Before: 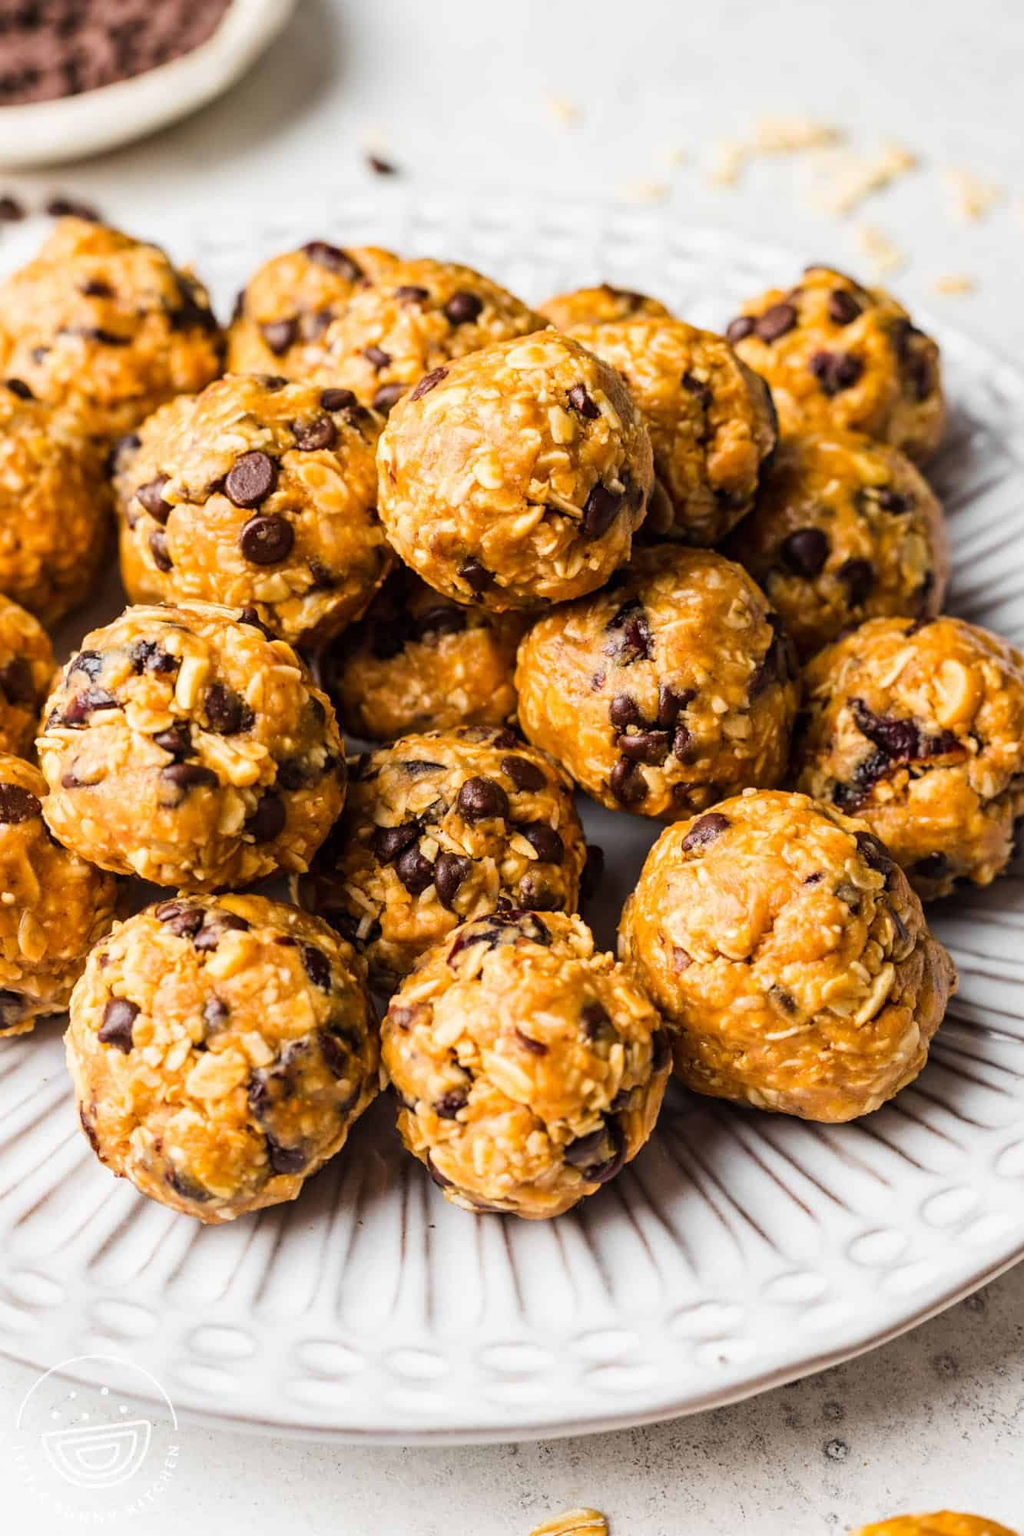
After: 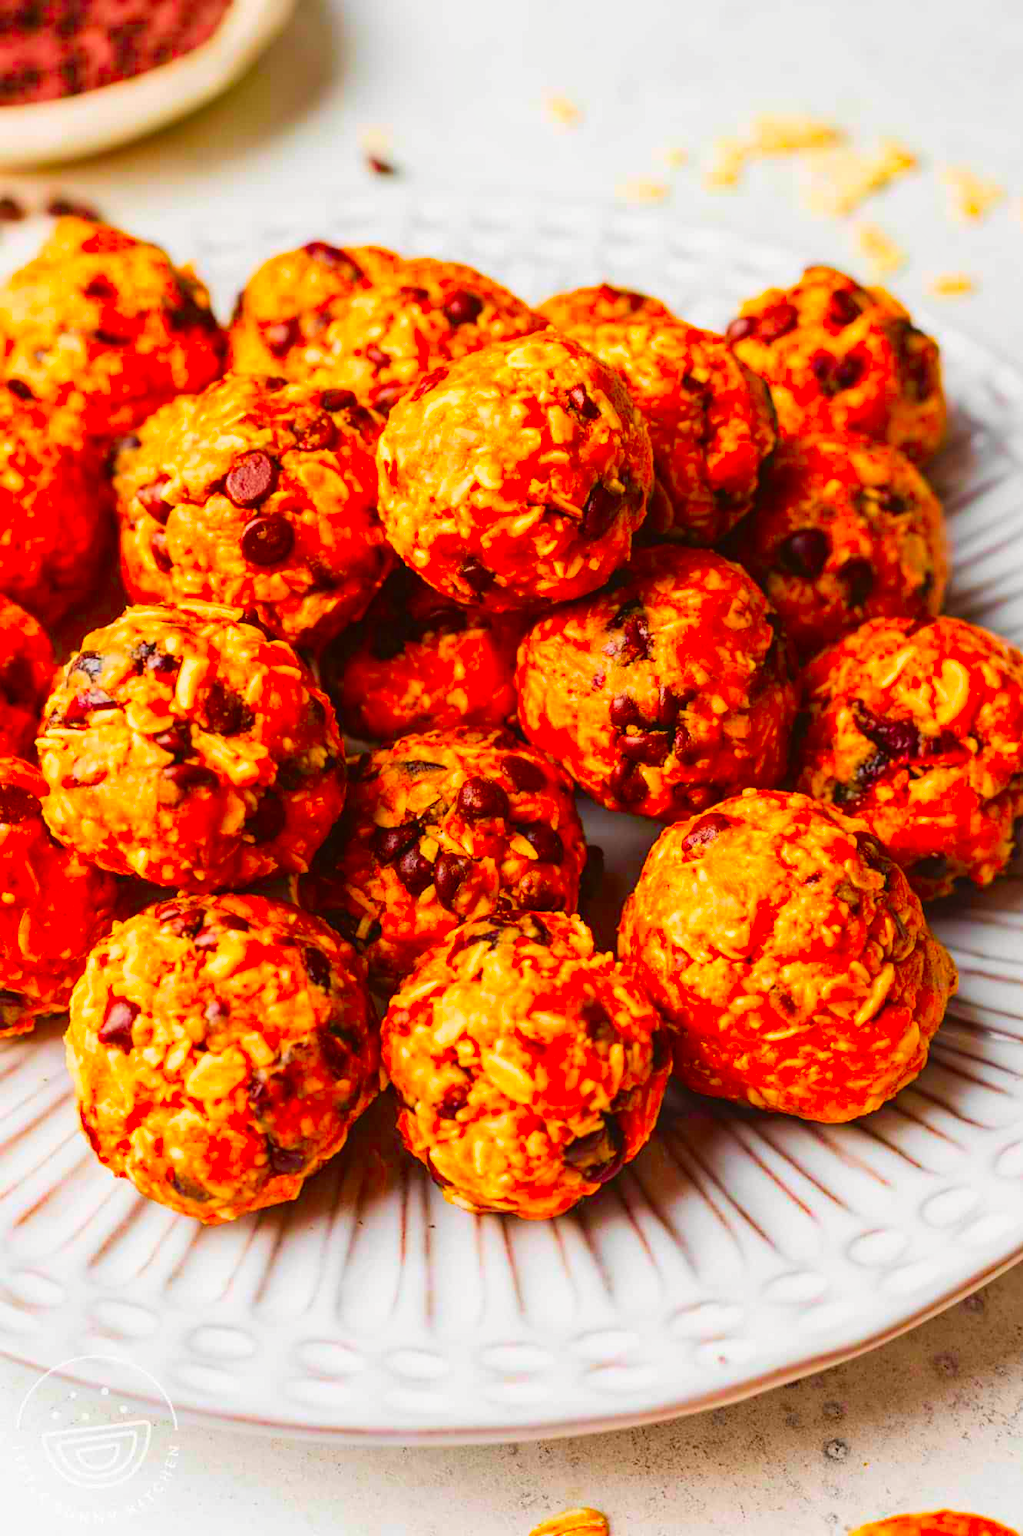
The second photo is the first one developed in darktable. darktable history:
contrast equalizer: octaves 7, y [[0.6 ×6], [0.55 ×6], [0 ×6], [0 ×6], [0 ×6]], mix -0.3
color correction: saturation 3
